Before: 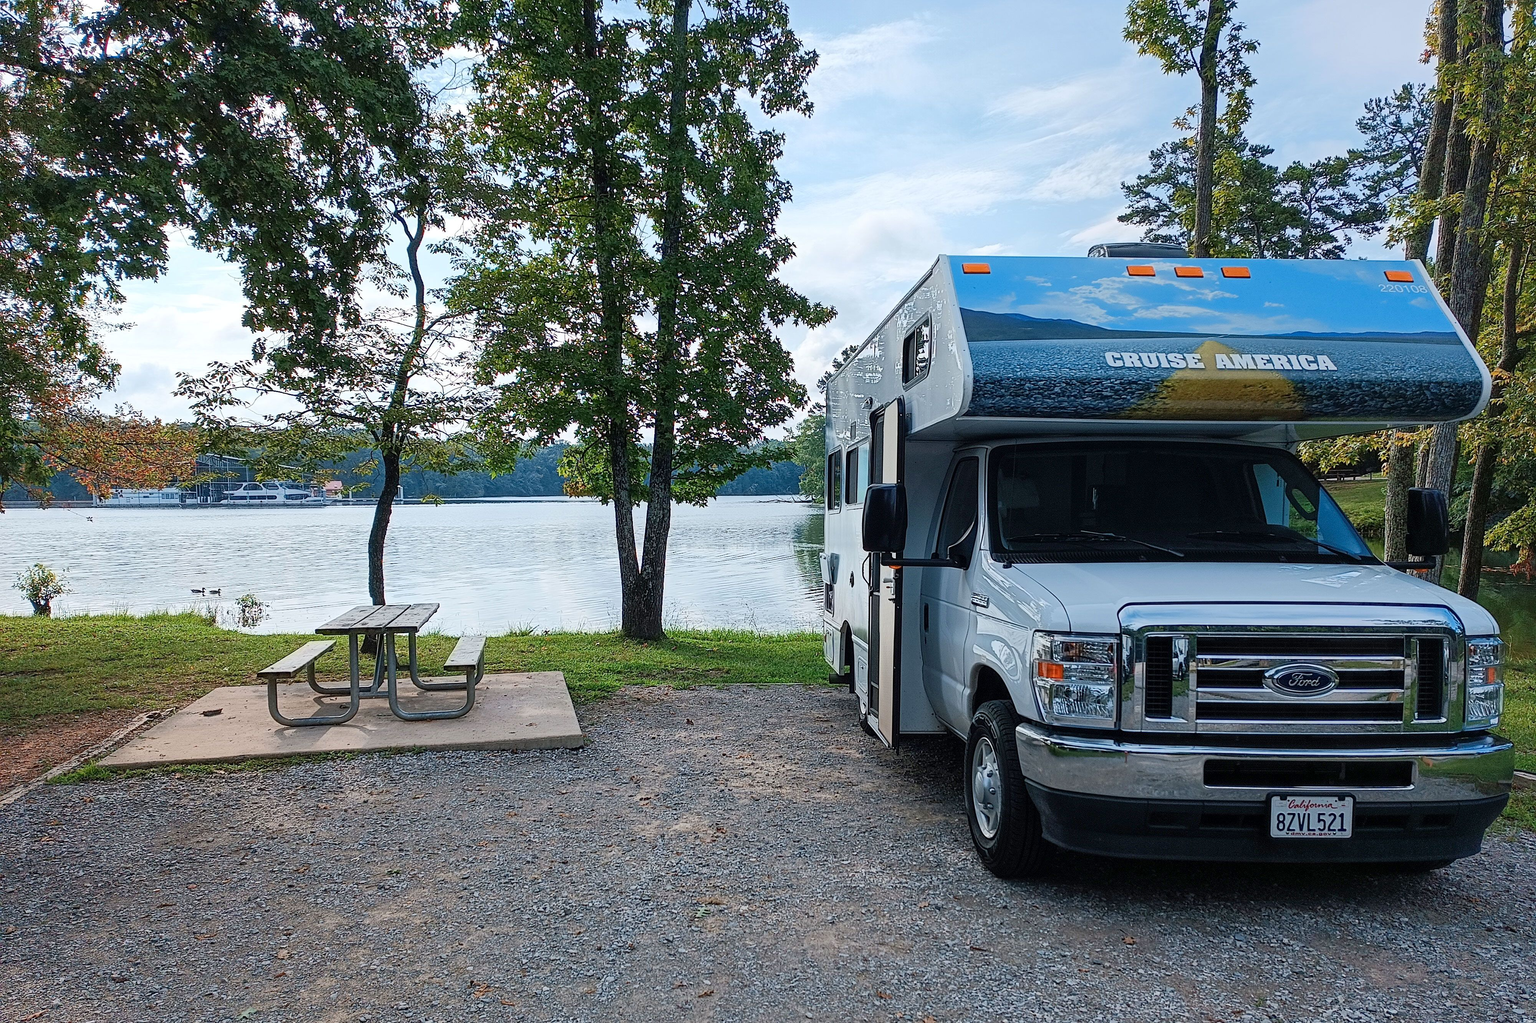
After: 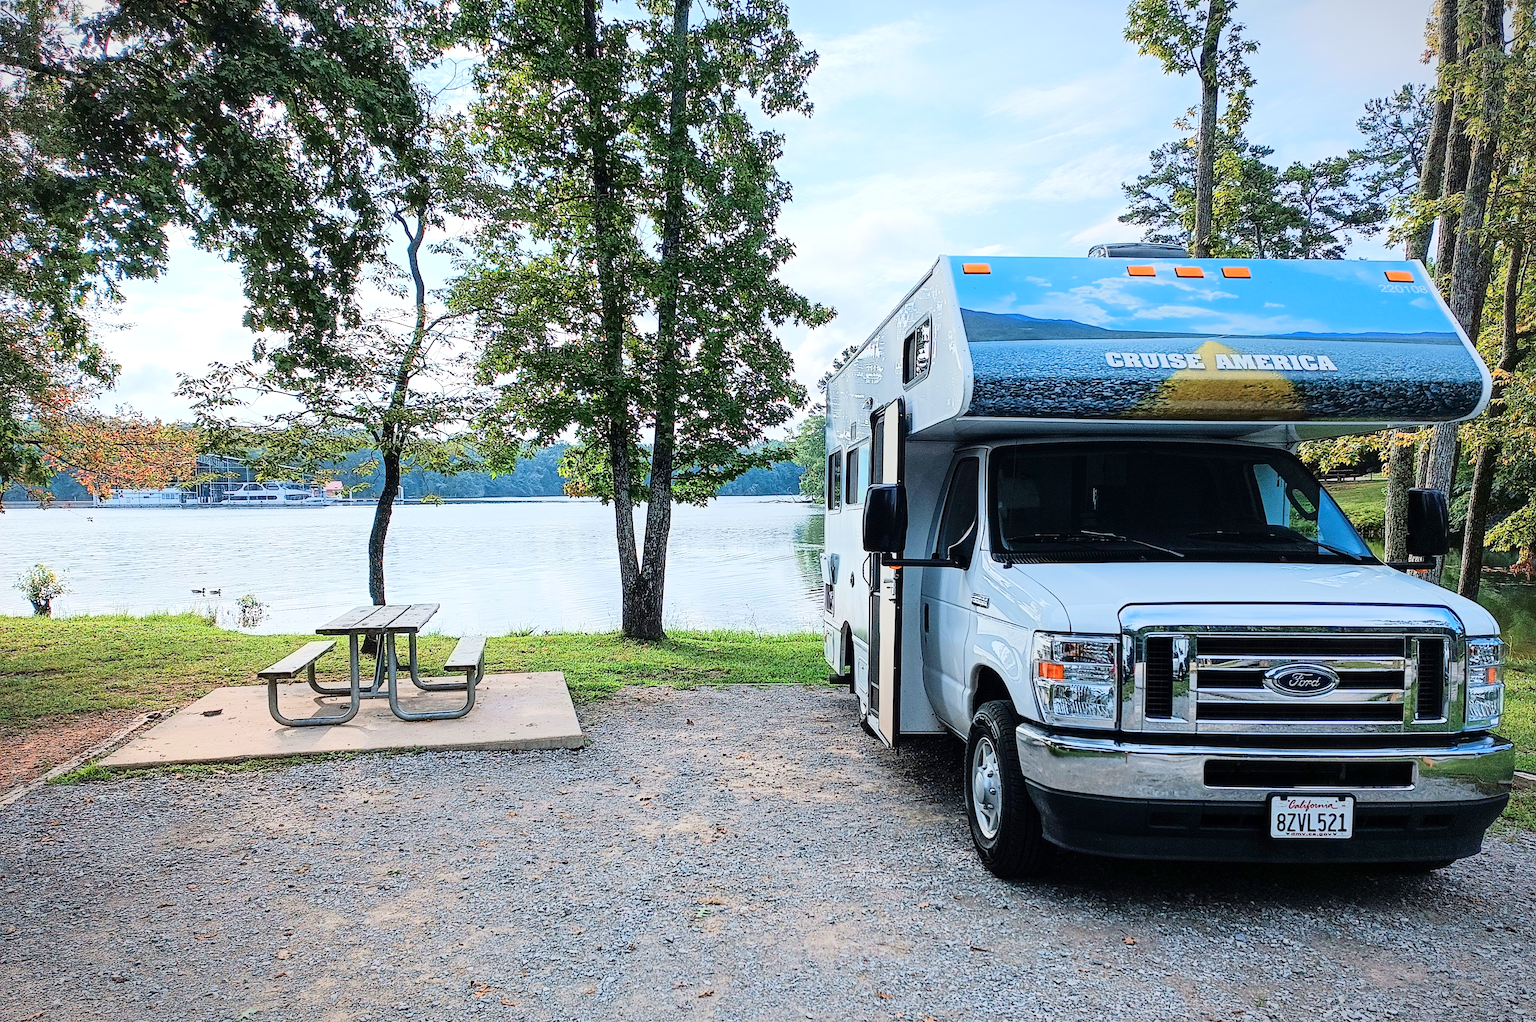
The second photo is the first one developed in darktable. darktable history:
tone equalizer: -7 EV 0.16 EV, -6 EV 0.593 EV, -5 EV 1.12 EV, -4 EV 1.3 EV, -3 EV 1.18 EV, -2 EV 0.6 EV, -1 EV 0.161 EV, edges refinement/feathering 500, mask exposure compensation -1.57 EV, preserve details no
shadows and highlights: shadows -29.16, highlights 30.07
vignetting: fall-off start 100.07%, fall-off radius 65.01%, automatic ratio true
